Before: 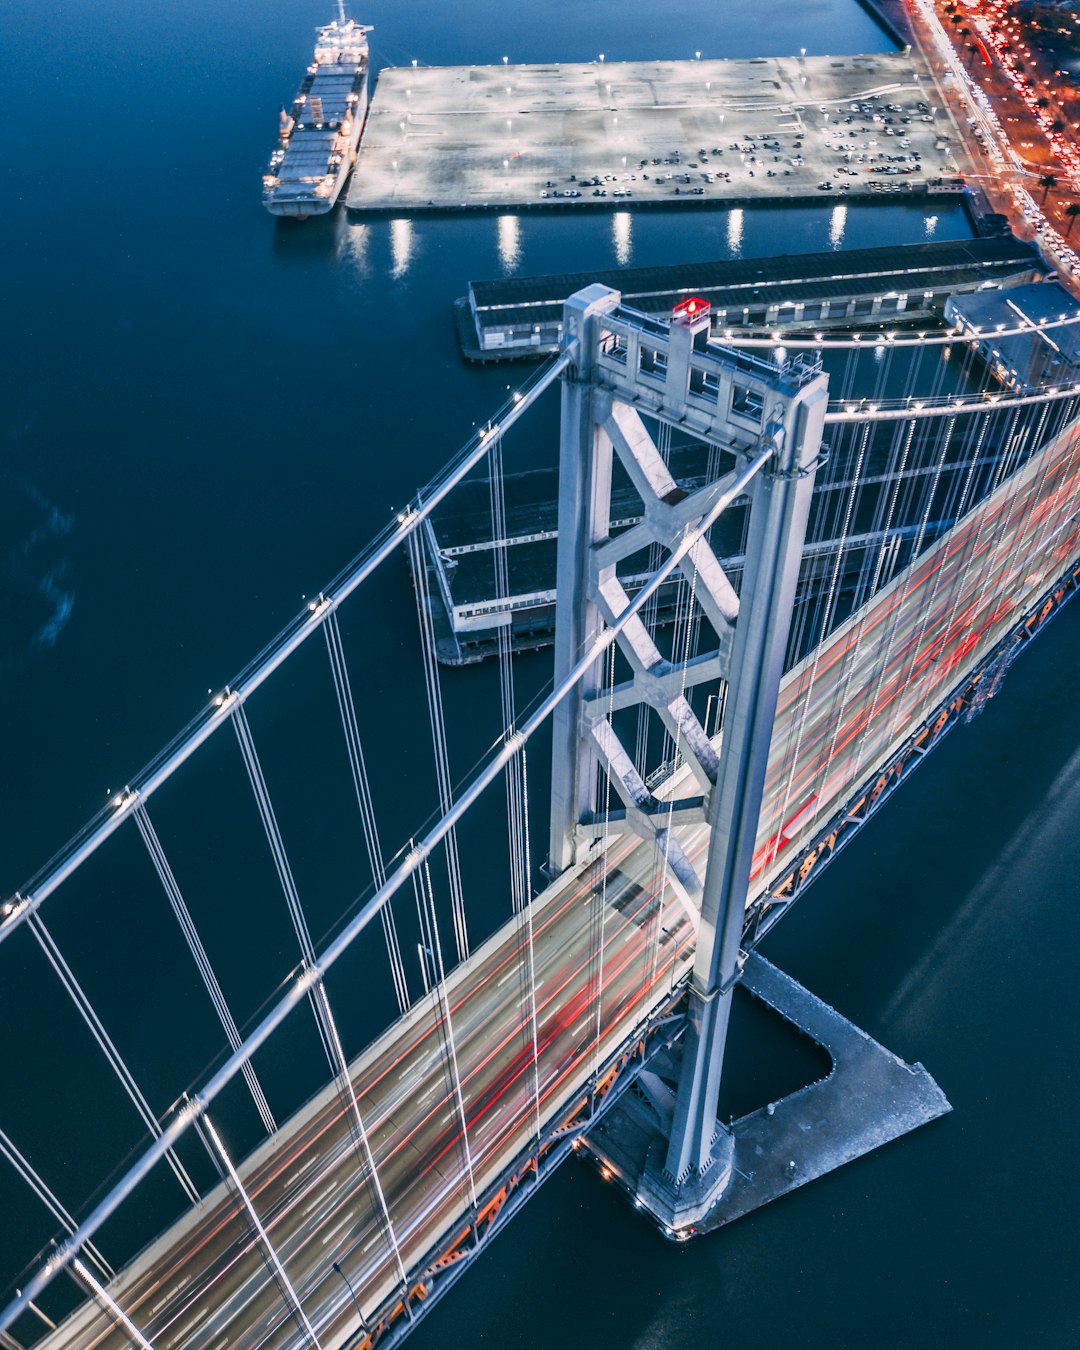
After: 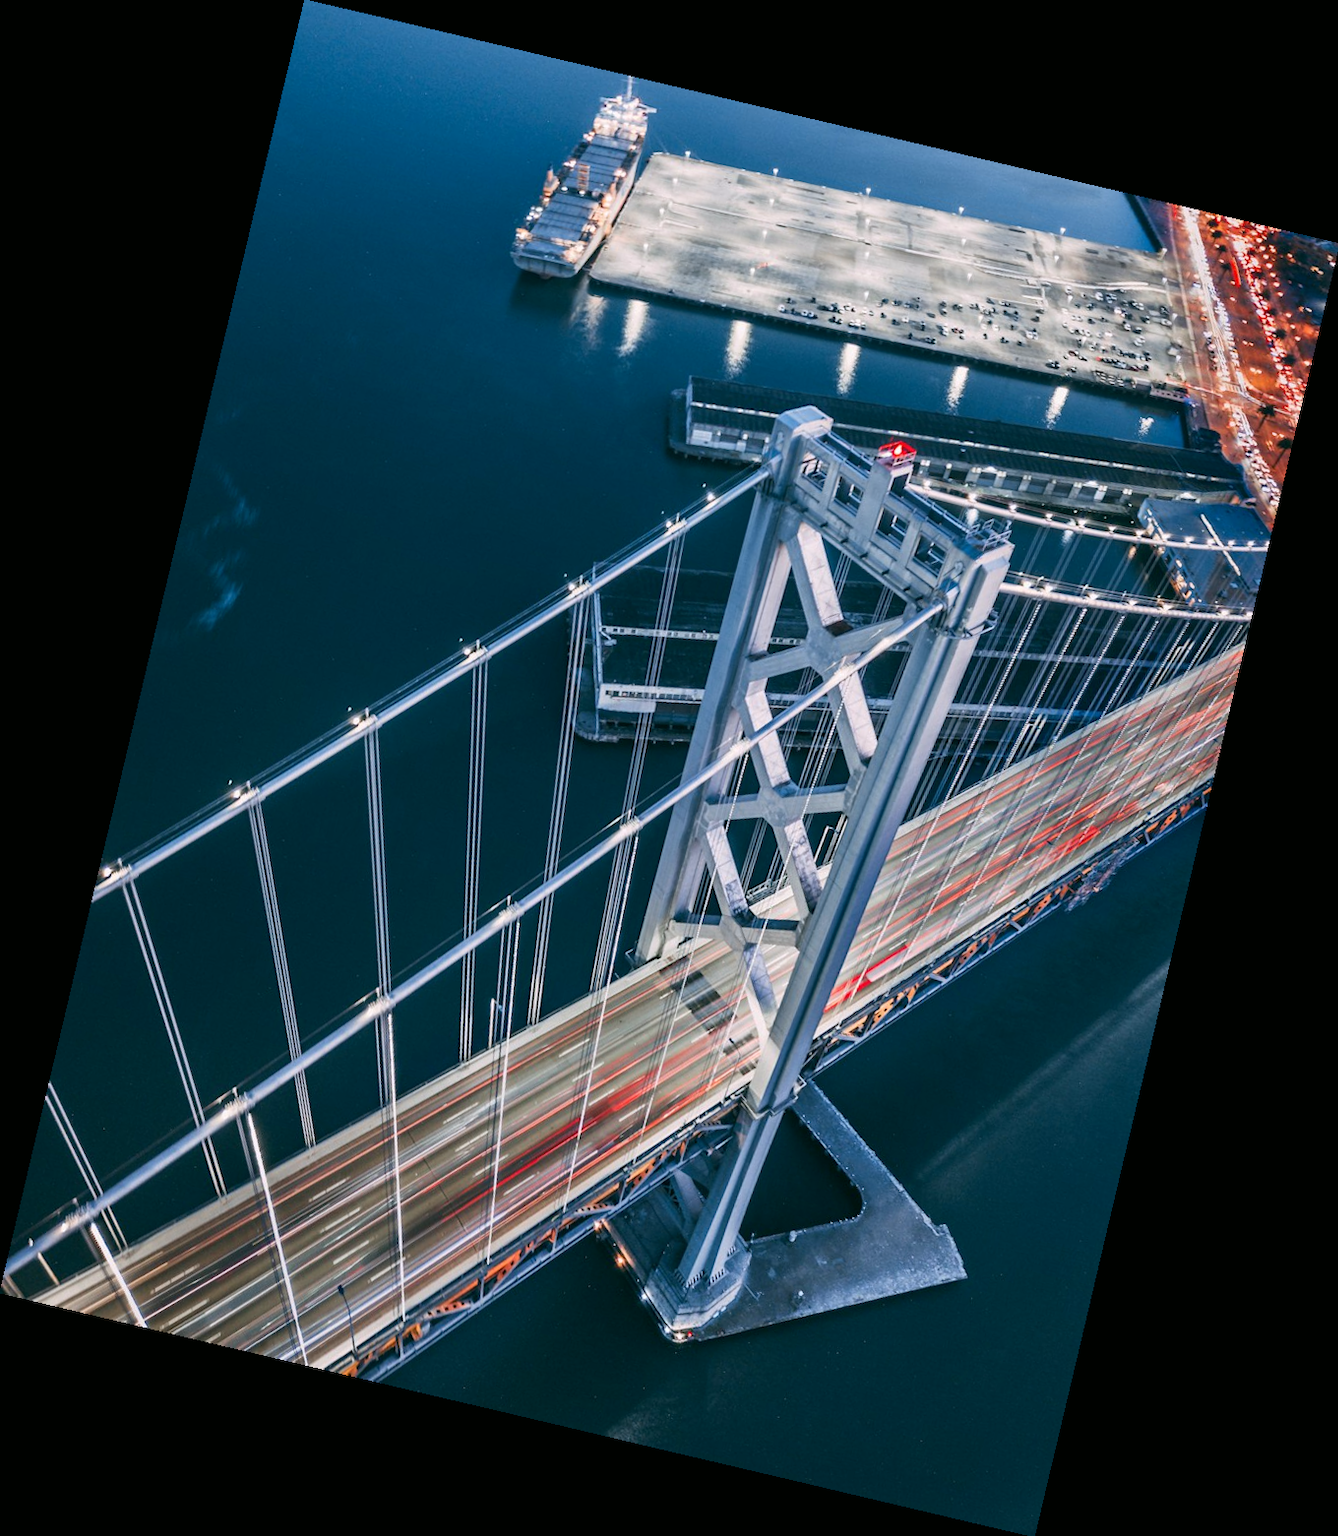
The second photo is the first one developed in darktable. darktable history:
color balance: mode lift, gamma, gain (sRGB), lift [1, 0.99, 1.01, 0.992], gamma [1, 1.037, 0.974, 0.963]
rotate and perspective: rotation 13.27°, automatic cropping off
